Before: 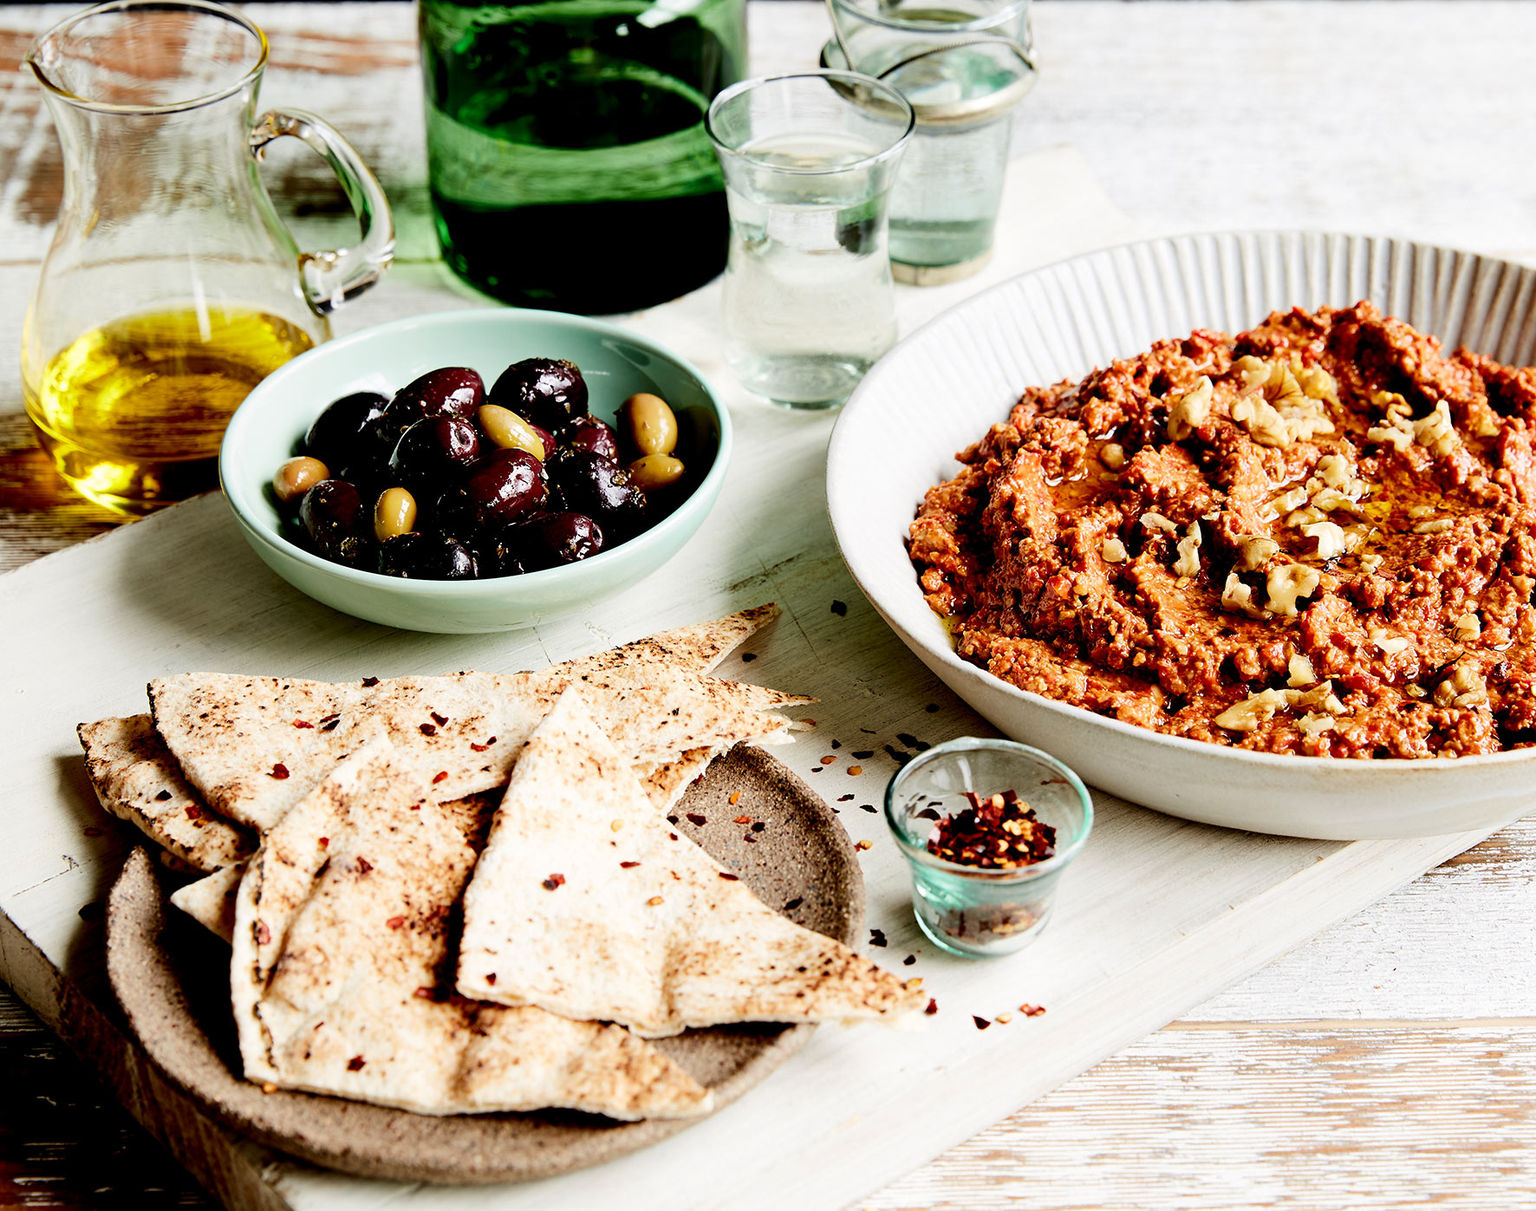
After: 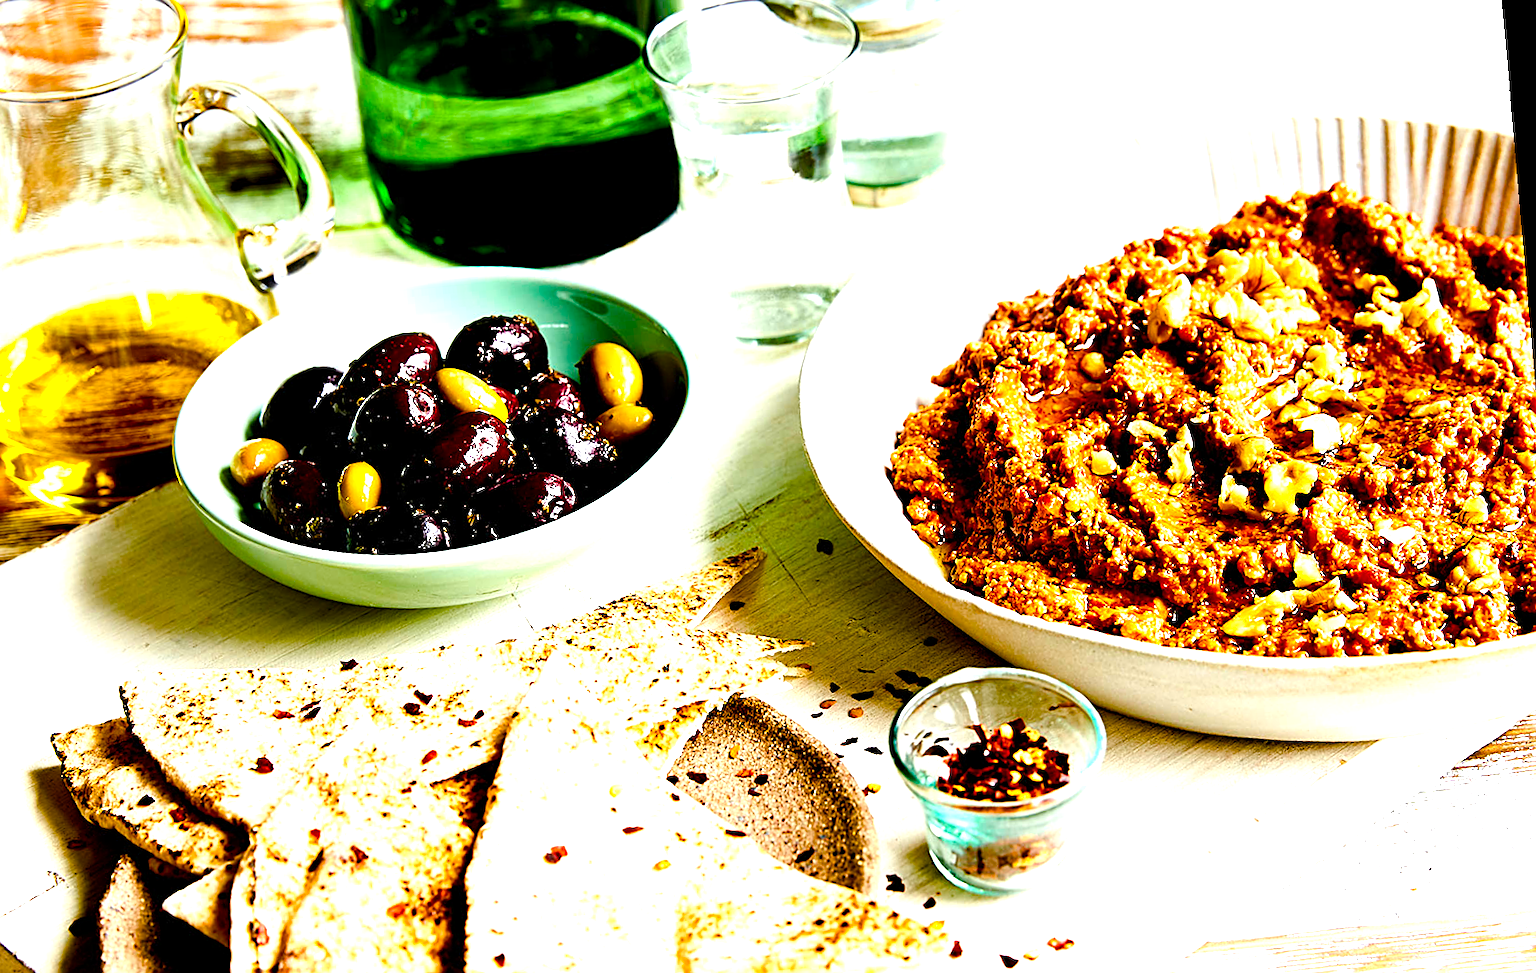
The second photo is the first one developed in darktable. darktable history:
exposure: exposure 0.574 EV, compensate highlight preservation false
crop: left 5.596%, top 10.314%, right 3.534%, bottom 19.395%
sharpen: on, module defaults
rotate and perspective: rotation -4.98°, automatic cropping off
color balance rgb: linear chroma grading › shadows 10%, linear chroma grading › highlights 10%, linear chroma grading › global chroma 15%, linear chroma grading › mid-tones 15%, perceptual saturation grading › global saturation 40%, perceptual saturation grading › highlights -25%, perceptual saturation grading › mid-tones 35%, perceptual saturation grading › shadows 35%, perceptual brilliance grading › global brilliance 11.29%, global vibrance 11.29%
